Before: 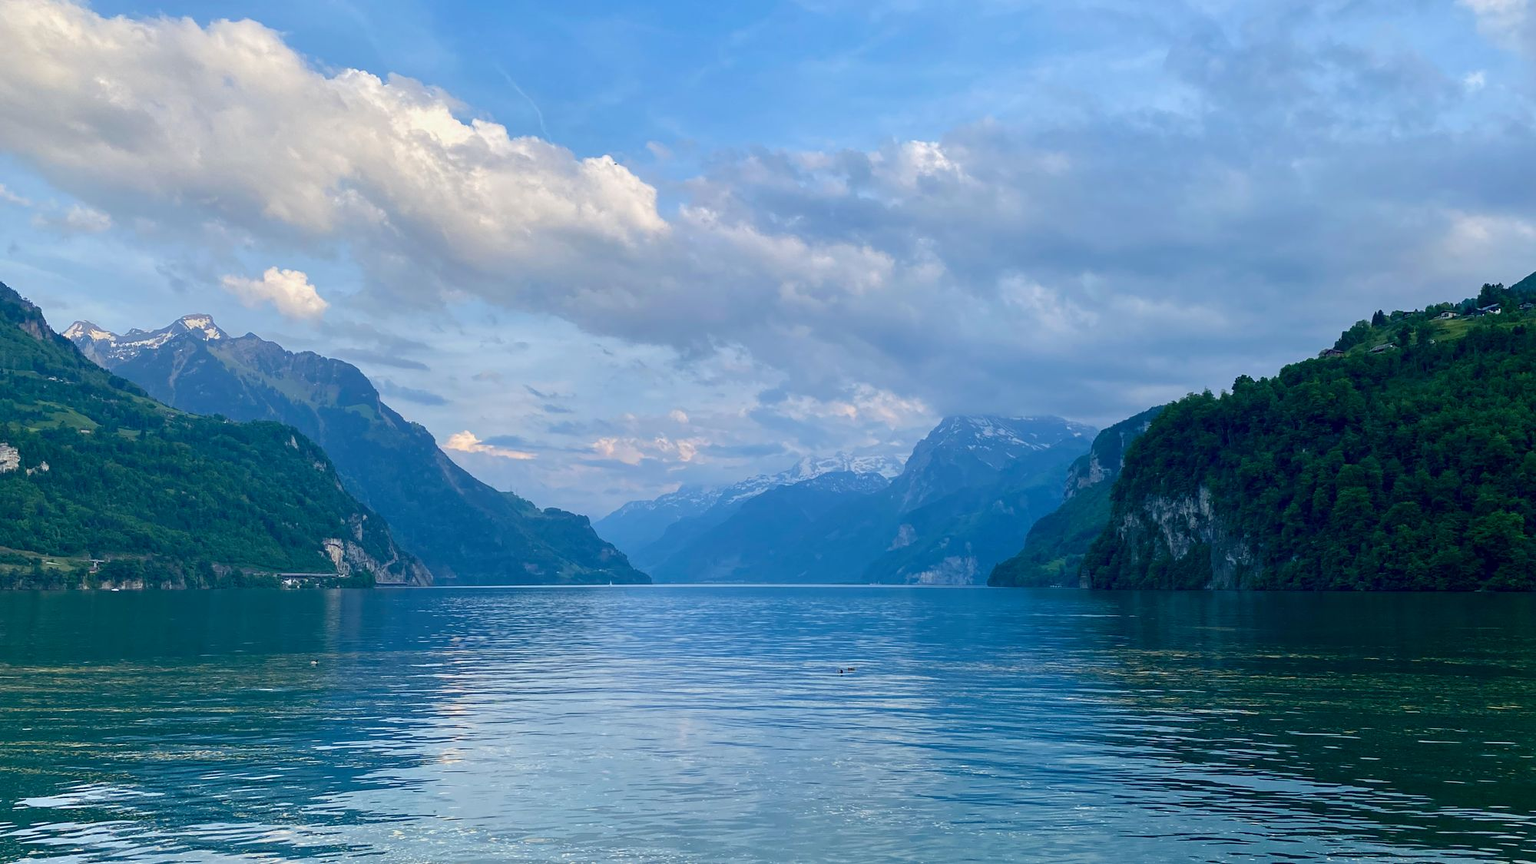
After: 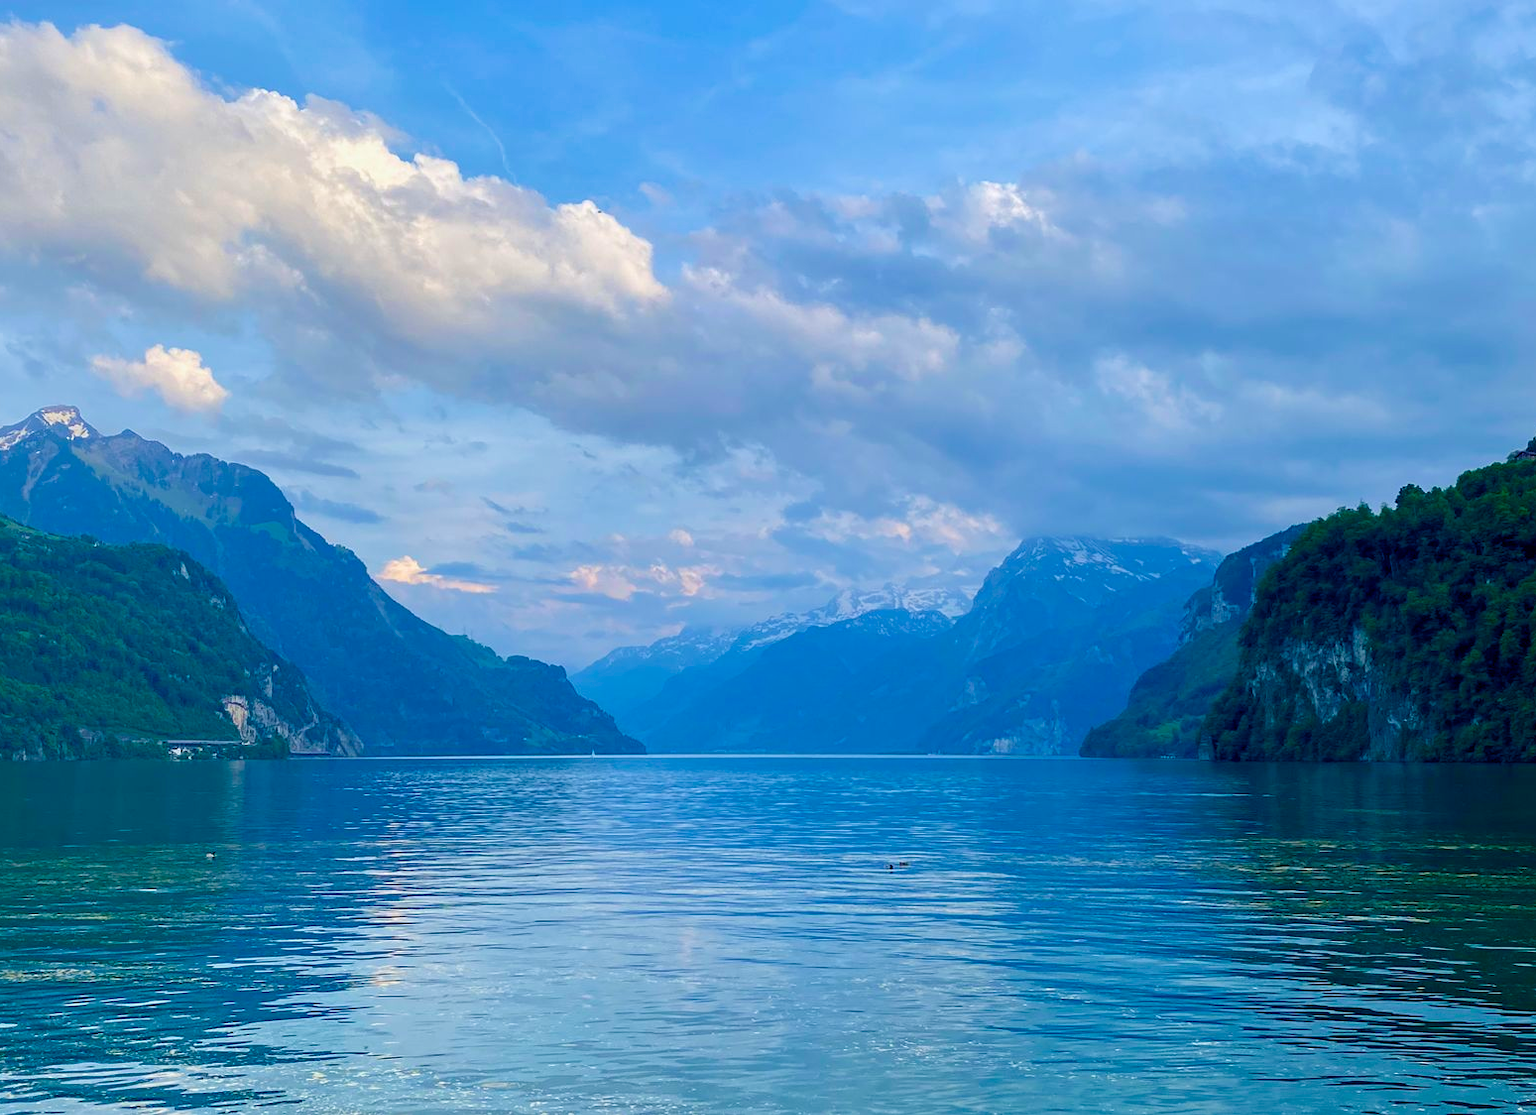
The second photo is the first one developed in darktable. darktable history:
velvia: on, module defaults
color balance rgb: perceptual saturation grading › global saturation 35%, perceptual saturation grading › highlights -30%, perceptual saturation grading › shadows 35%, perceptual brilliance grading › global brilliance 3%, perceptual brilliance grading › highlights -3%, perceptual brilliance grading › shadows 3%
crop: left 9.88%, right 12.664%
